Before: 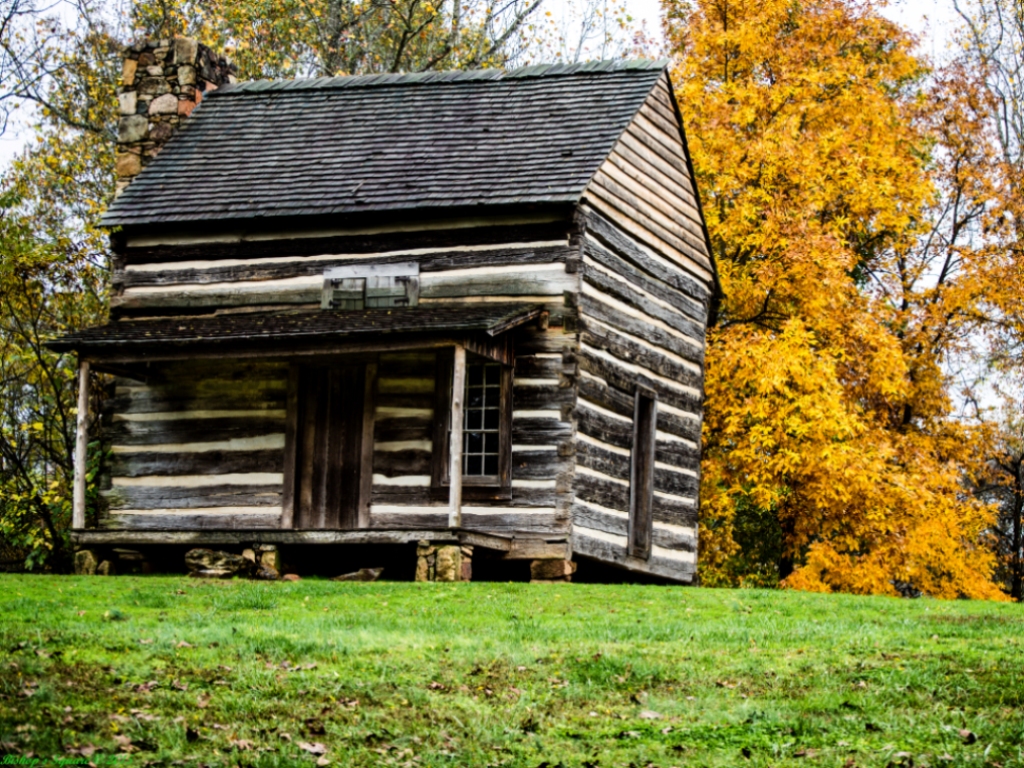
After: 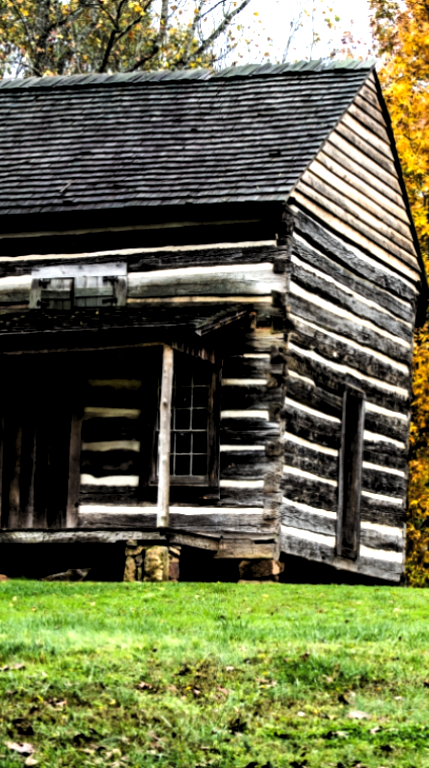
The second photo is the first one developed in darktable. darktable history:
levels: levels [0.129, 0.519, 0.867]
crop: left 28.547%, right 29.507%
